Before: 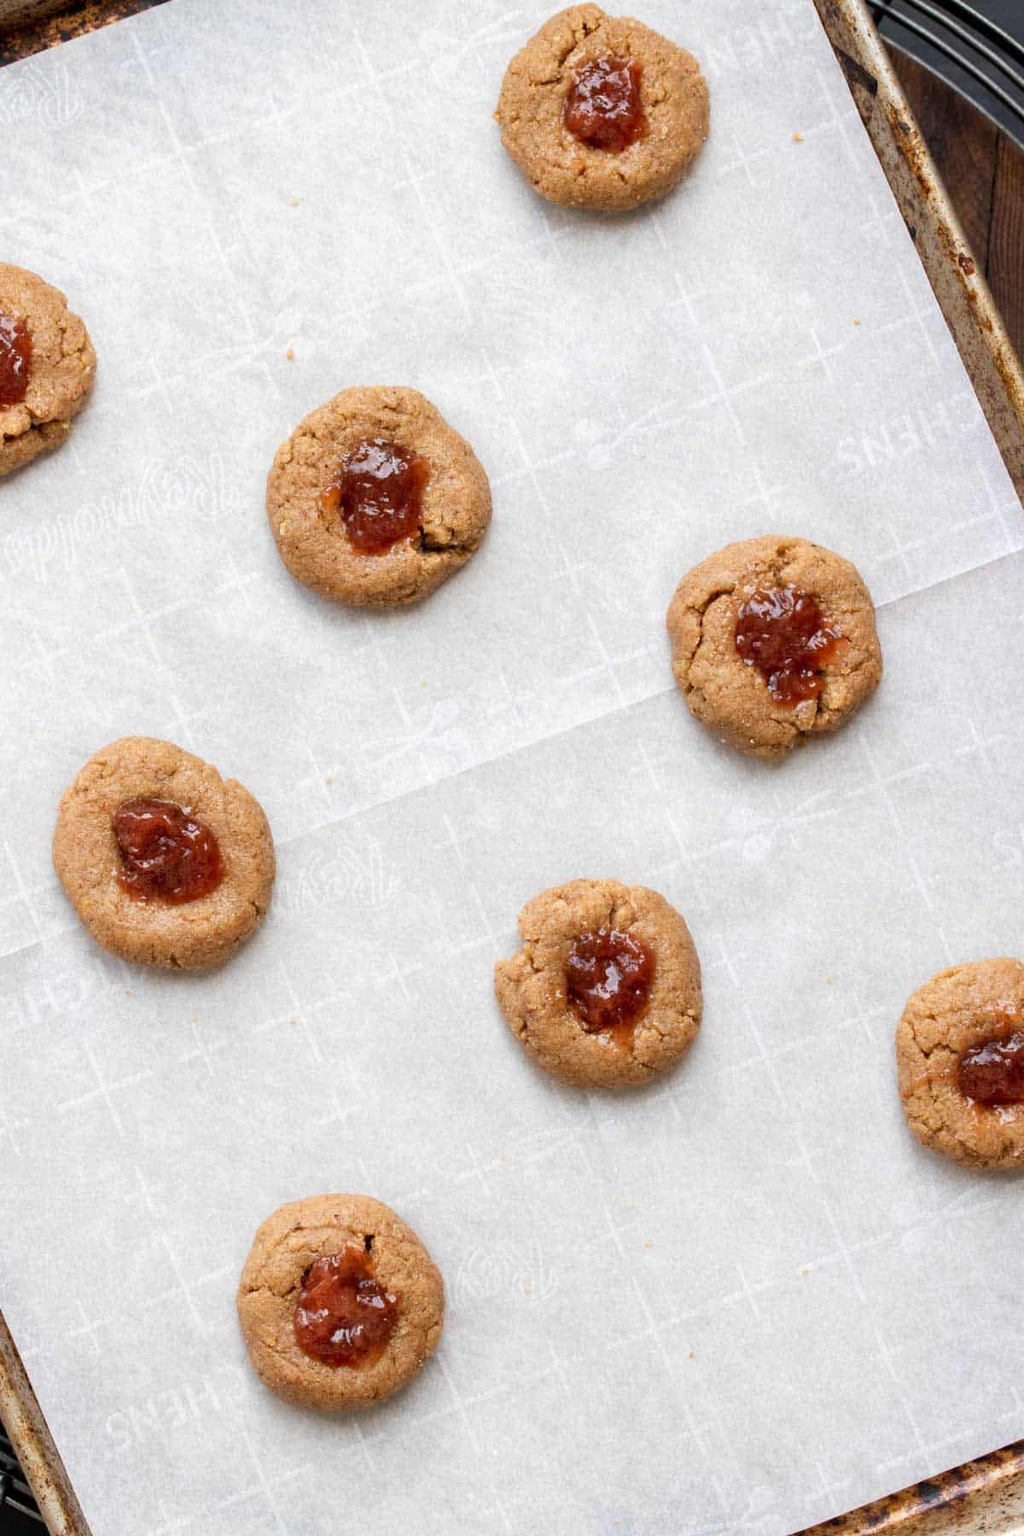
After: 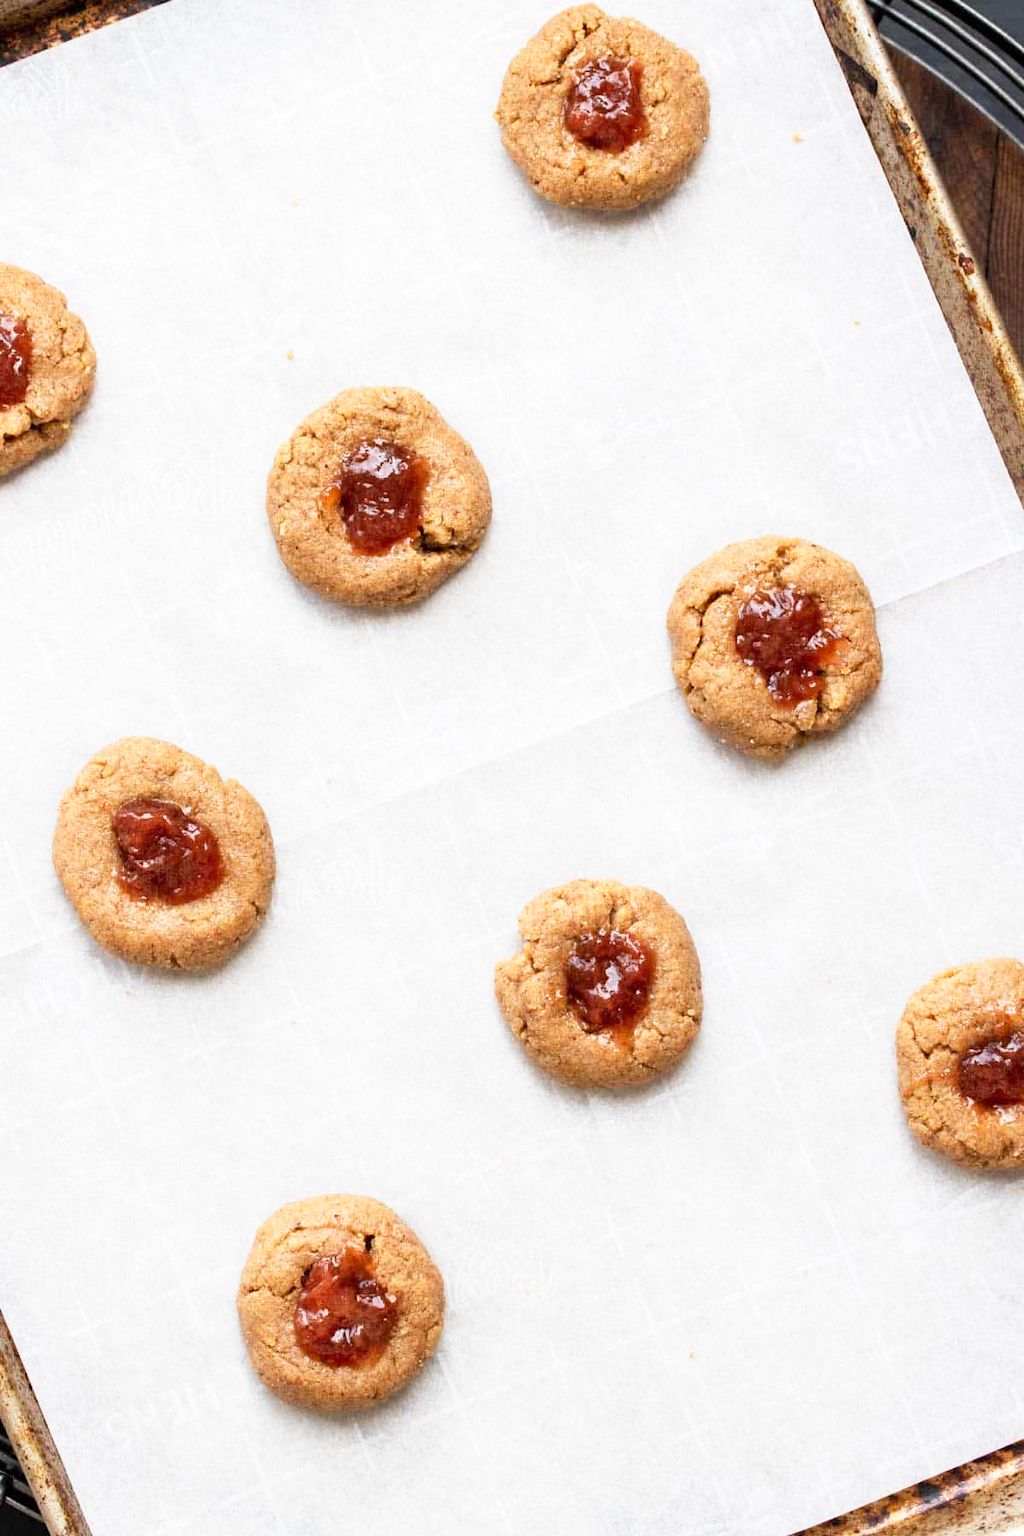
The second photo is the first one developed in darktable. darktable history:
levels: mode automatic, black 0.023%, white 99.97%, levels [0.062, 0.494, 0.925]
base curve: curves: ch0 [(0, 0) (0.579, 0.807) (1, 1)], preserve colors none
